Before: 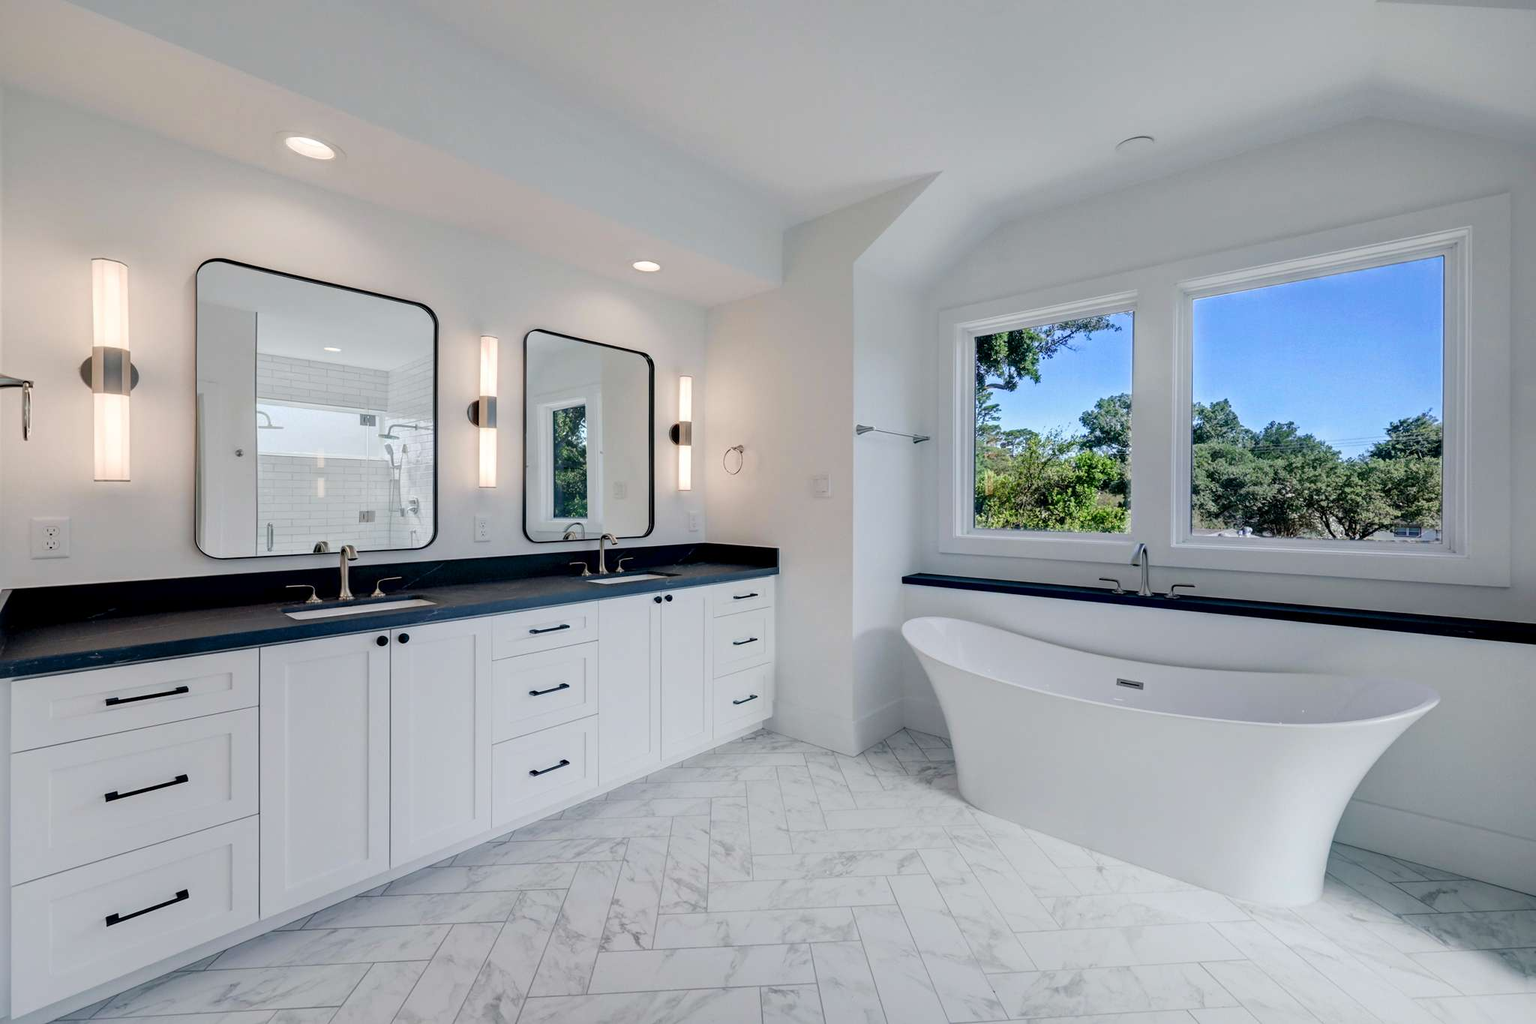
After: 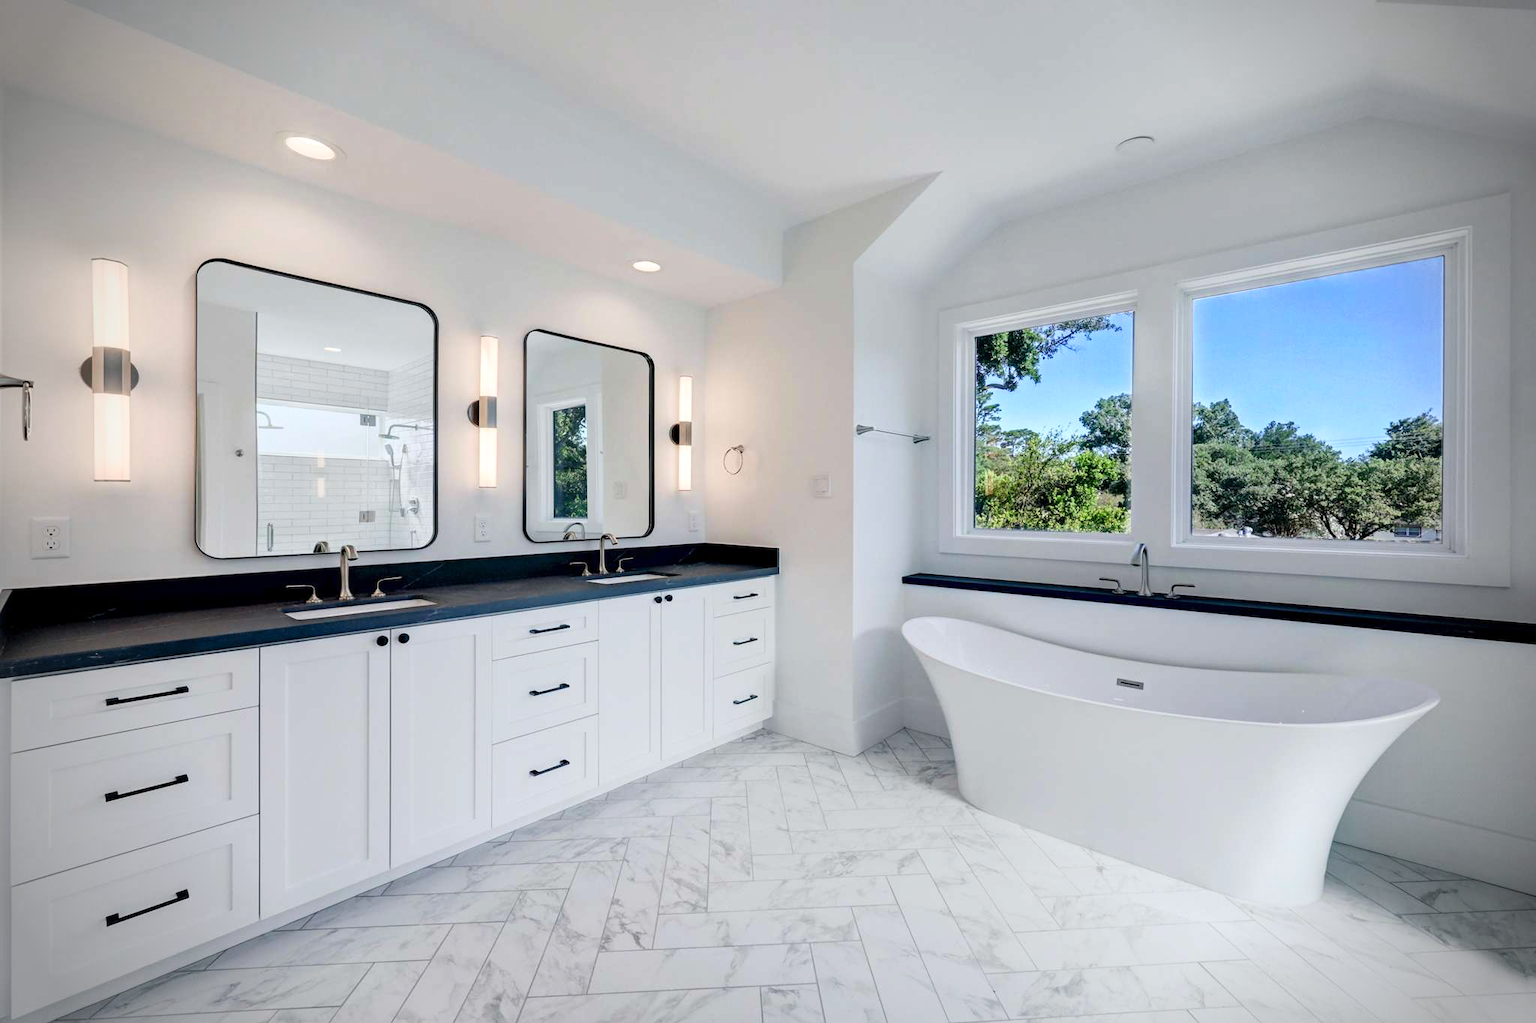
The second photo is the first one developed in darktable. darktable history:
base curve: curves: ch0 [(0, 0) (0.666, 0.806) (1, 1)]
vignetting: fall-off radius 31.48%, brightness -0.472
